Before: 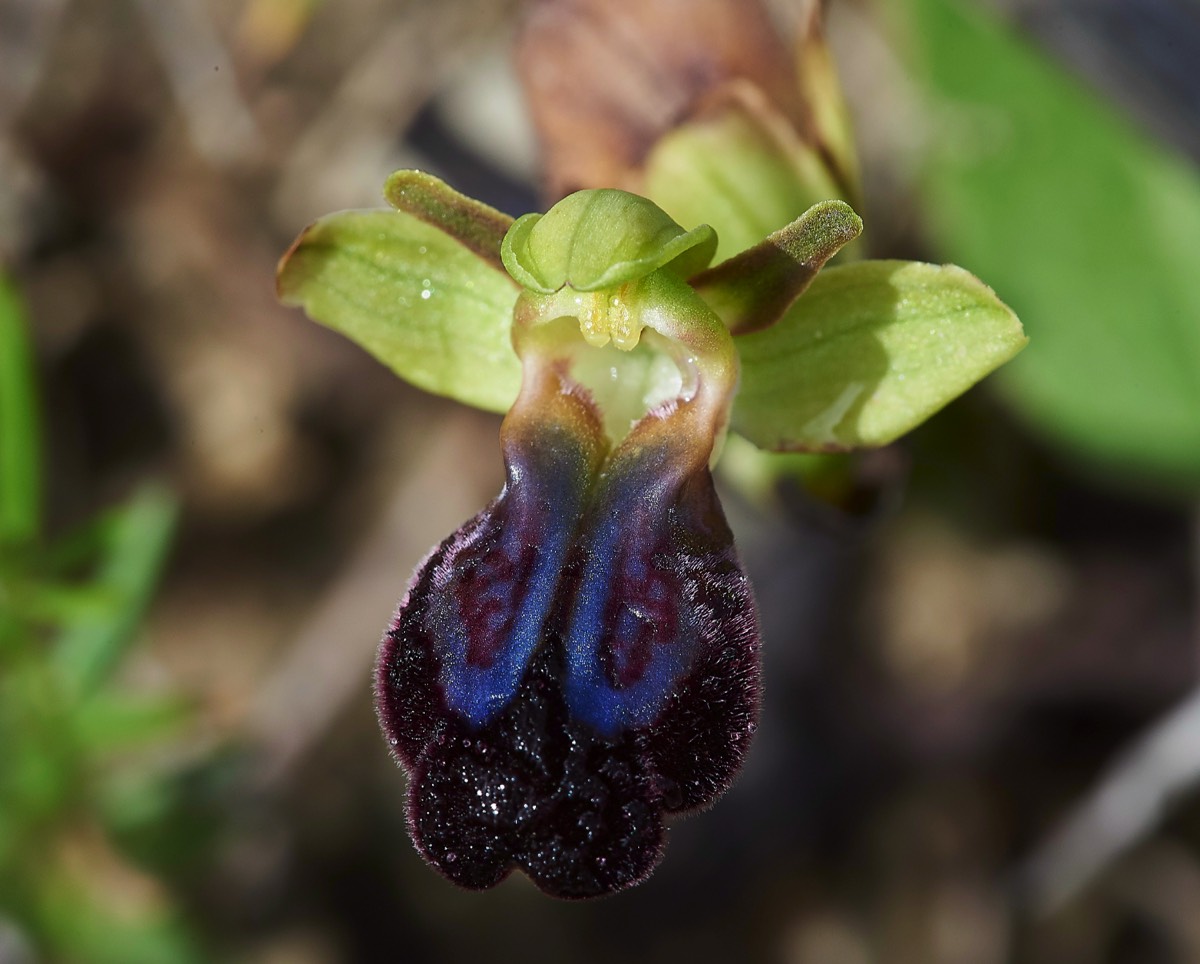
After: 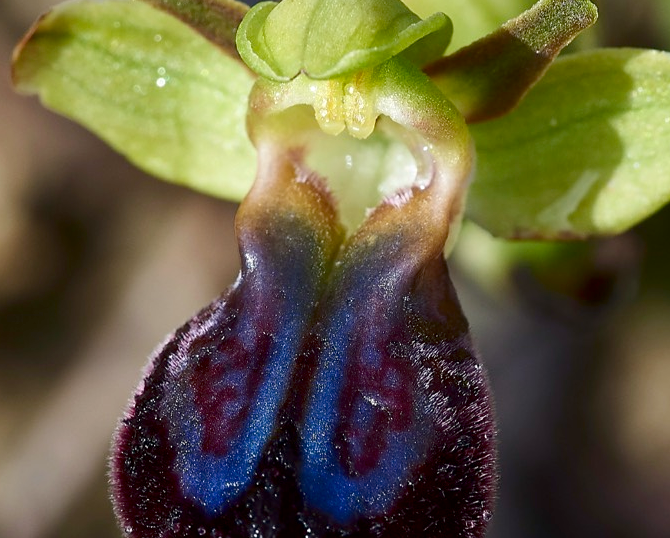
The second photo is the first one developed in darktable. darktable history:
contrast brightness saturation: contrast 0.07, brightness -0.13, saturation 0.06
exposure: black level correction 0.001, exposure 0.14 EV, compensate highlight preservation false
crop and rotate: left 22.13%, top 22.054%, right 22.026%, bottom 22.102%
